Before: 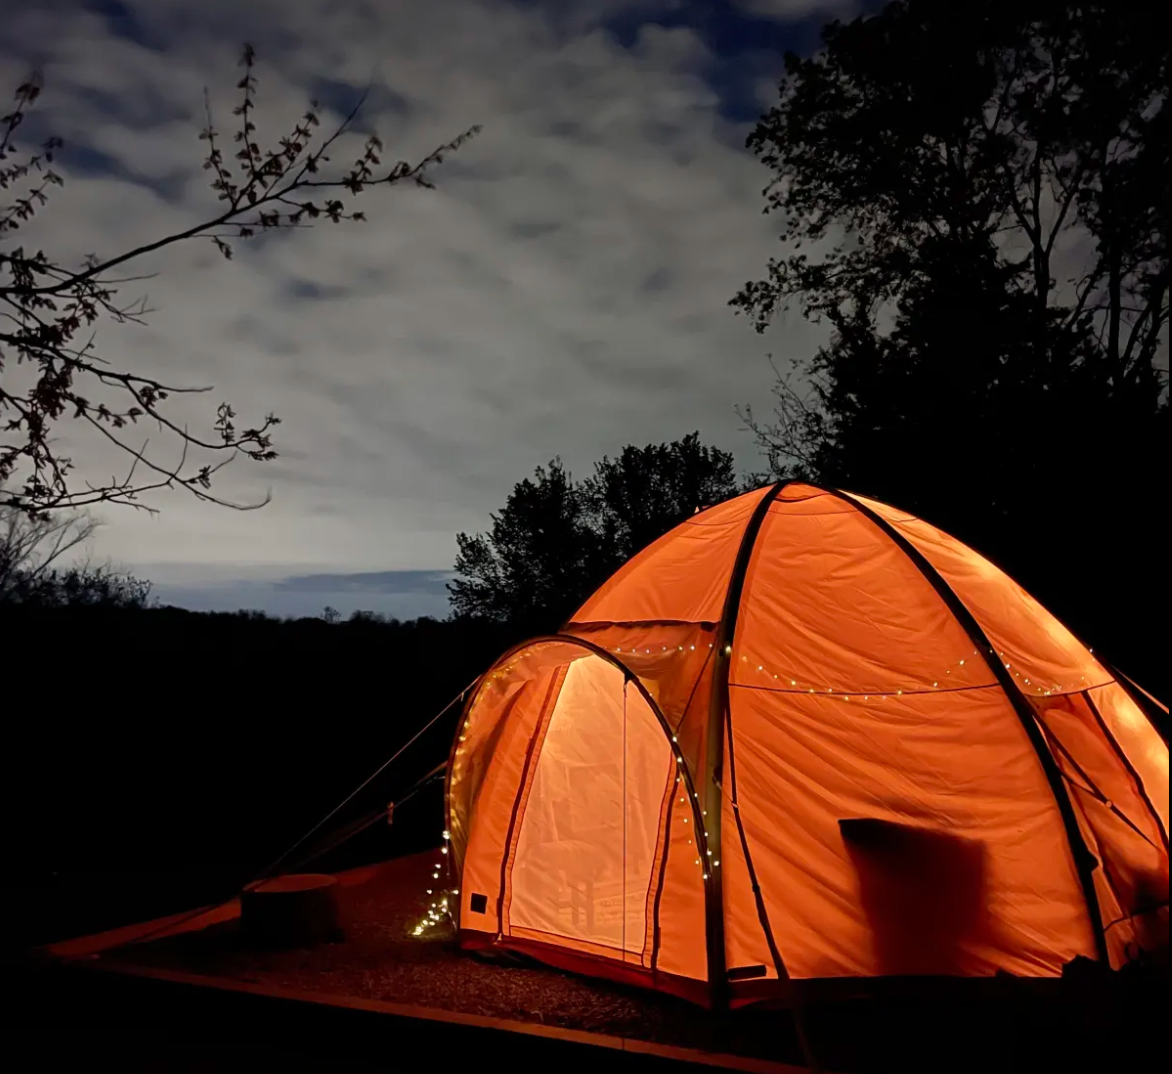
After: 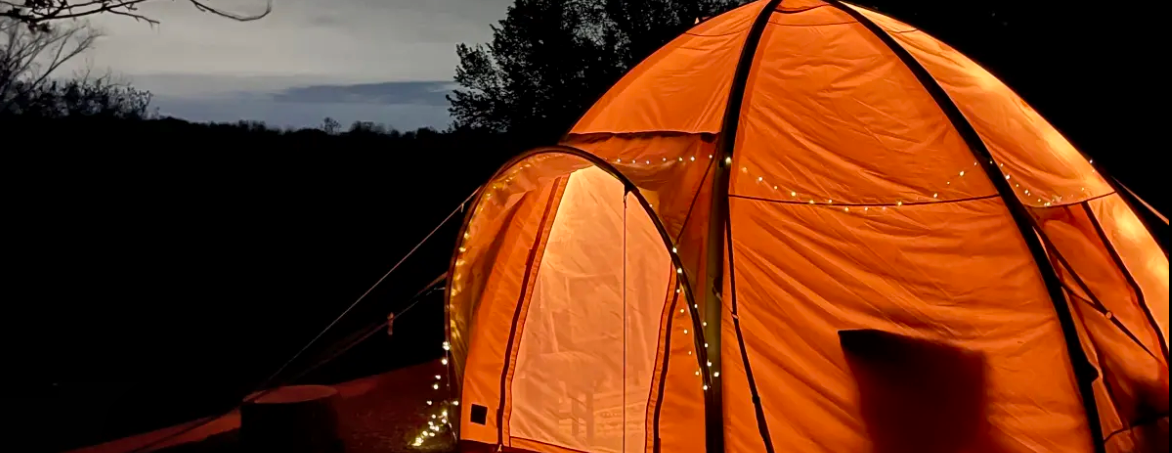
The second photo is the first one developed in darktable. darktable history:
local contrast: mode bilateral grid, contrast 20, coarseness 50, detail 132%, midtone range 0.2
crop: top 45.551%, bottom 12.262%
